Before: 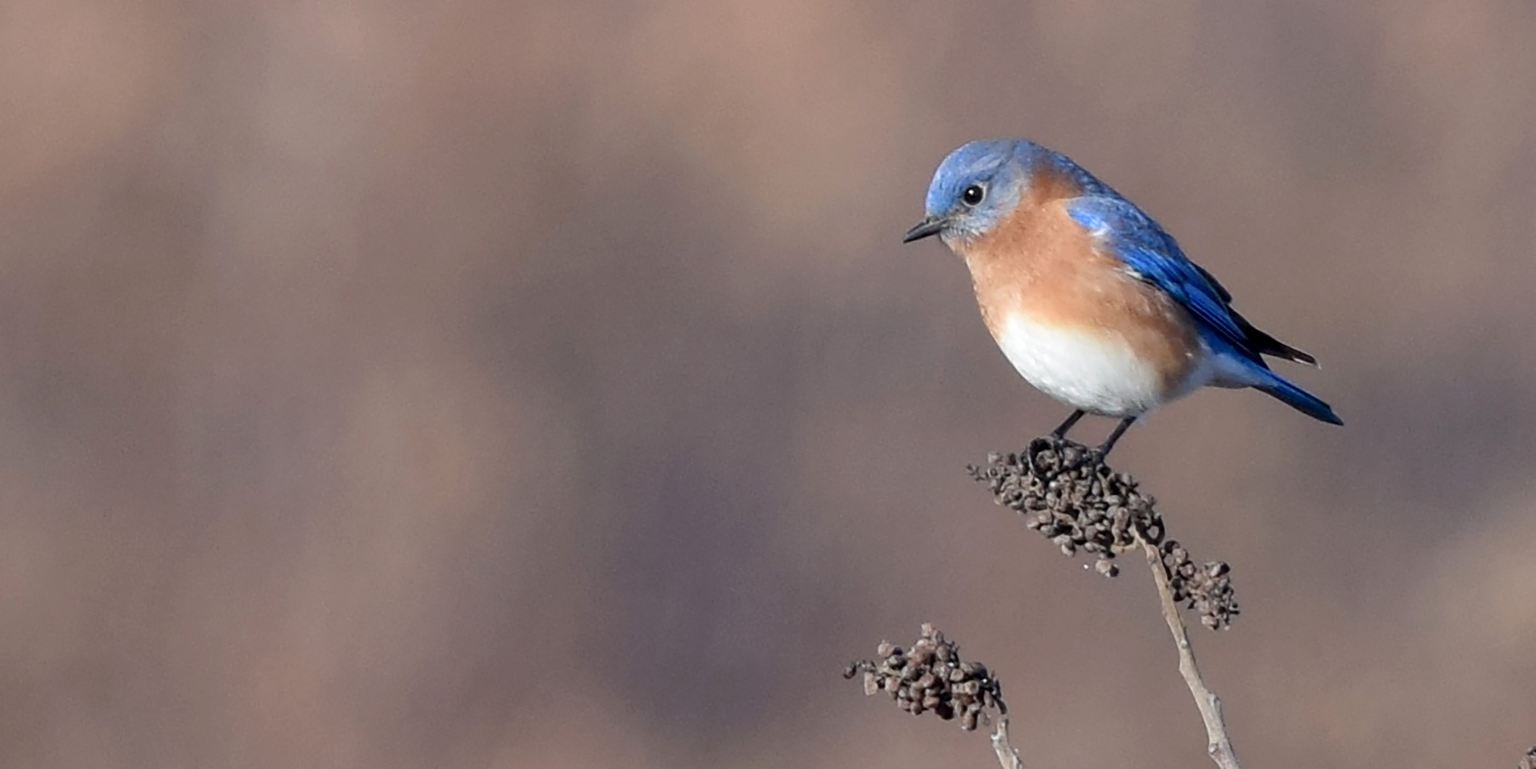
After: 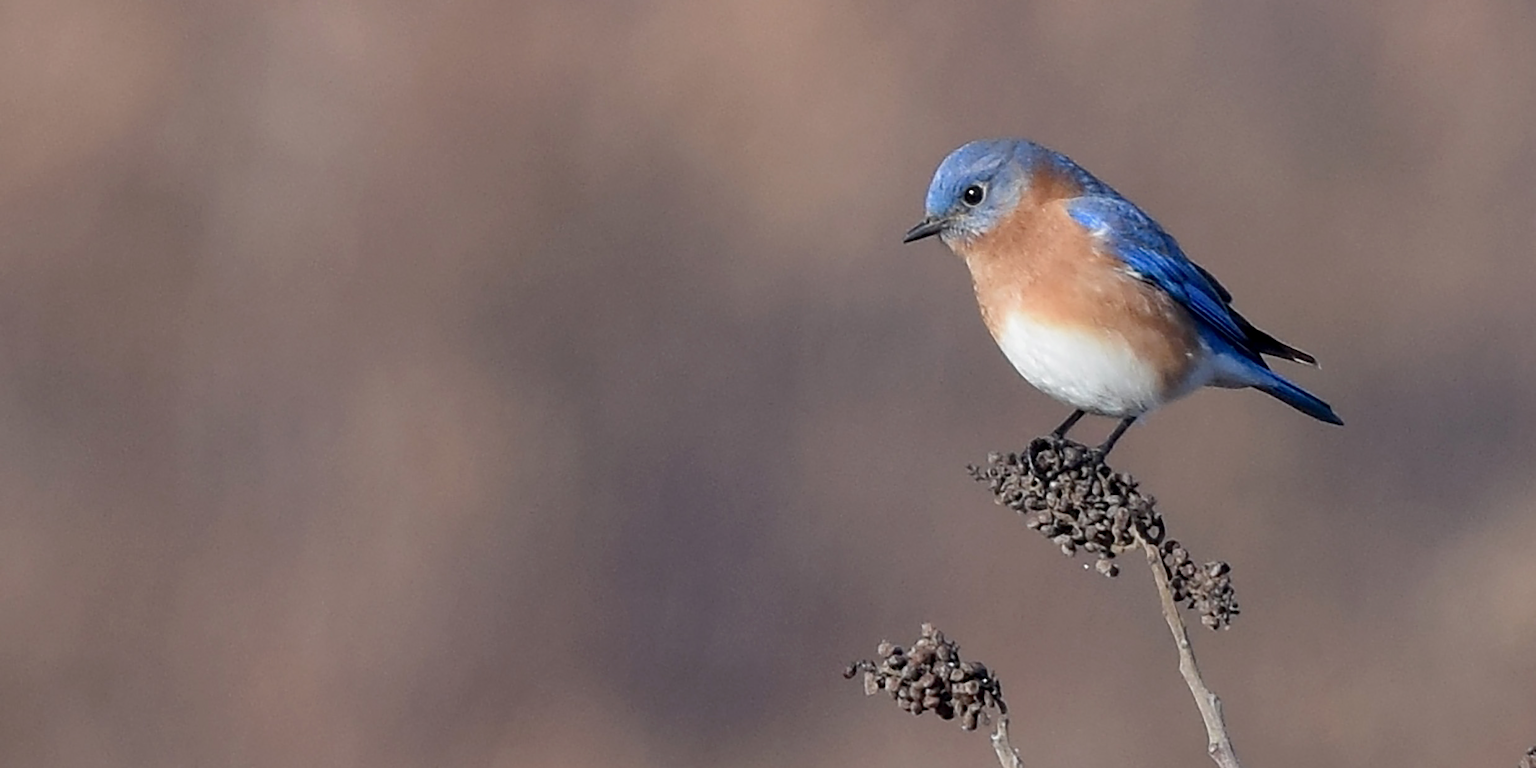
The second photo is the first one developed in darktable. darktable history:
exposure: exposure -0.151 EV, compensate highlight preservation false
sharpen: on, module defaults
